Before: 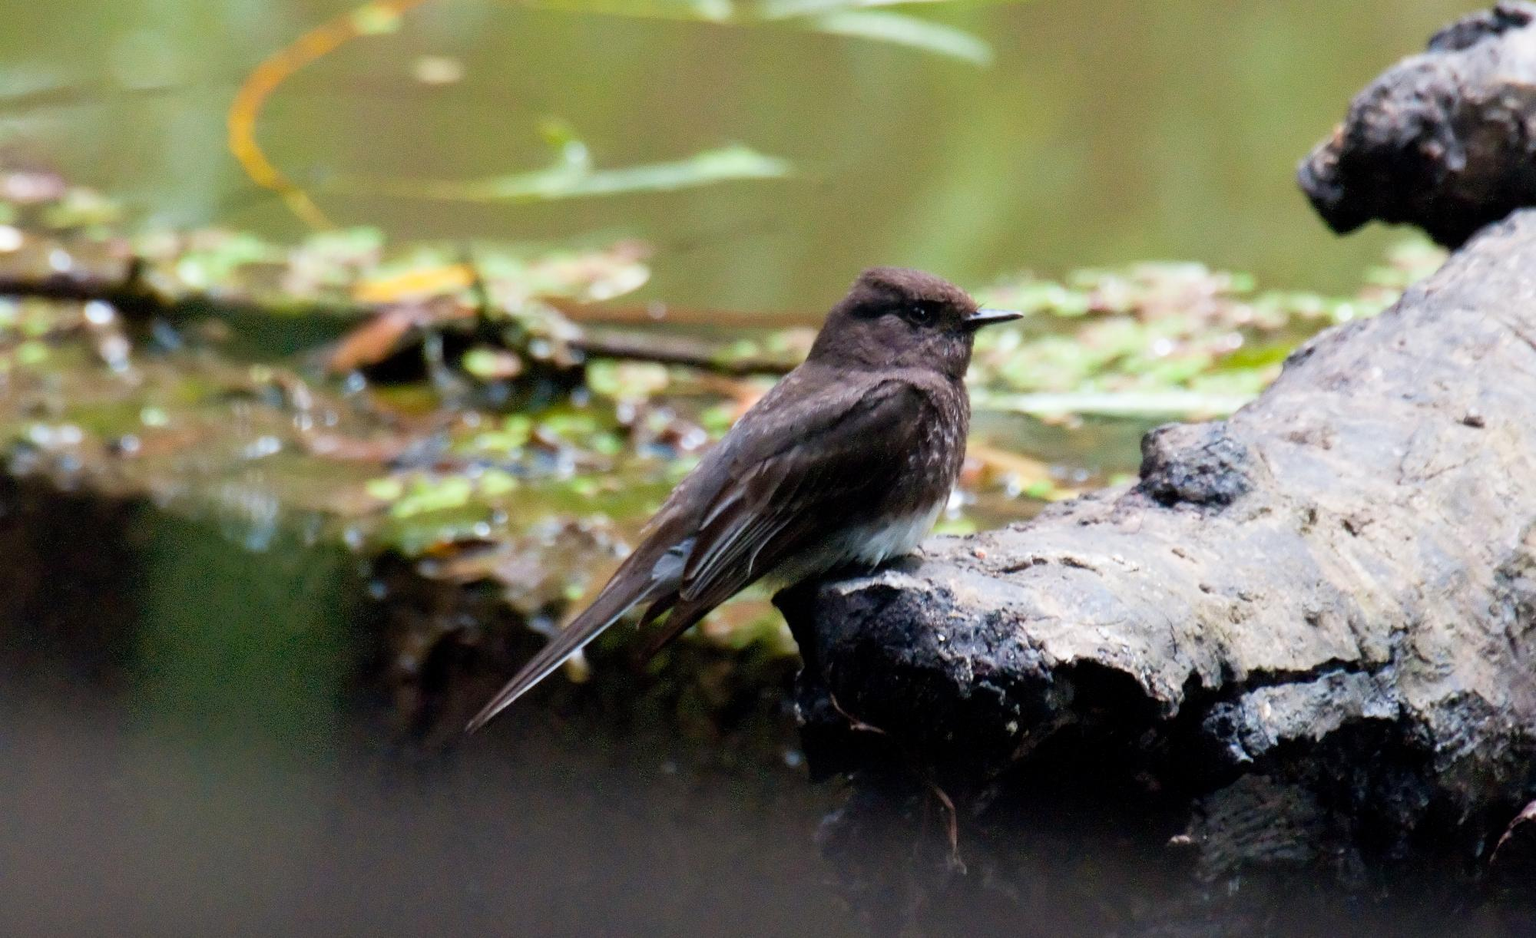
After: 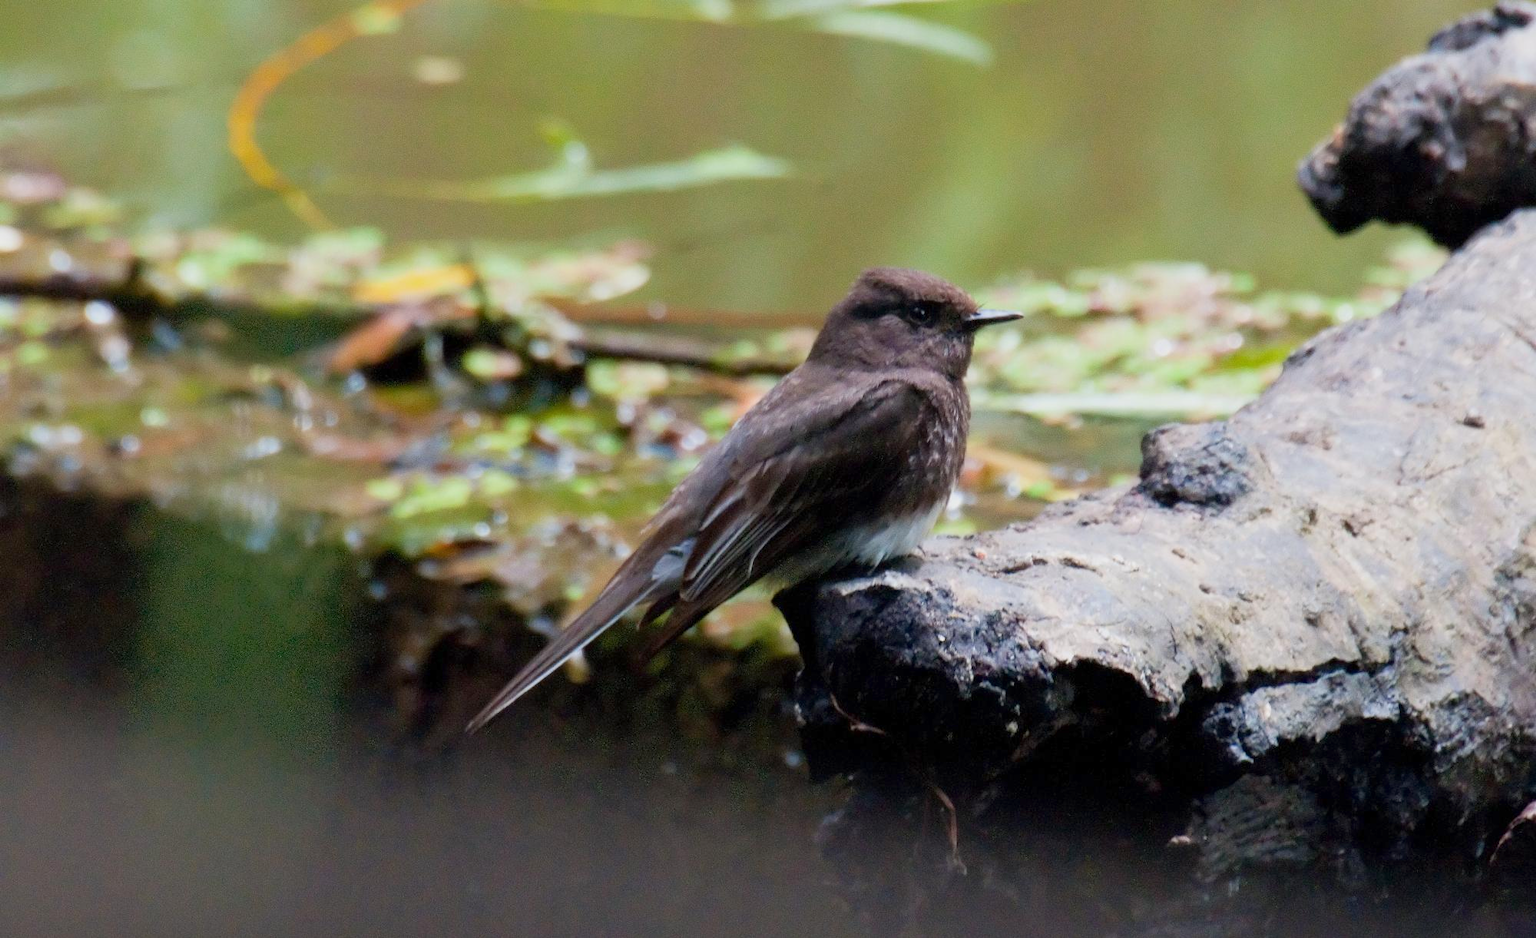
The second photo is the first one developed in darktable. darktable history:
color balance rgb: perceptual saturation grading › global saturation 0.291%, contrast -10.497%
